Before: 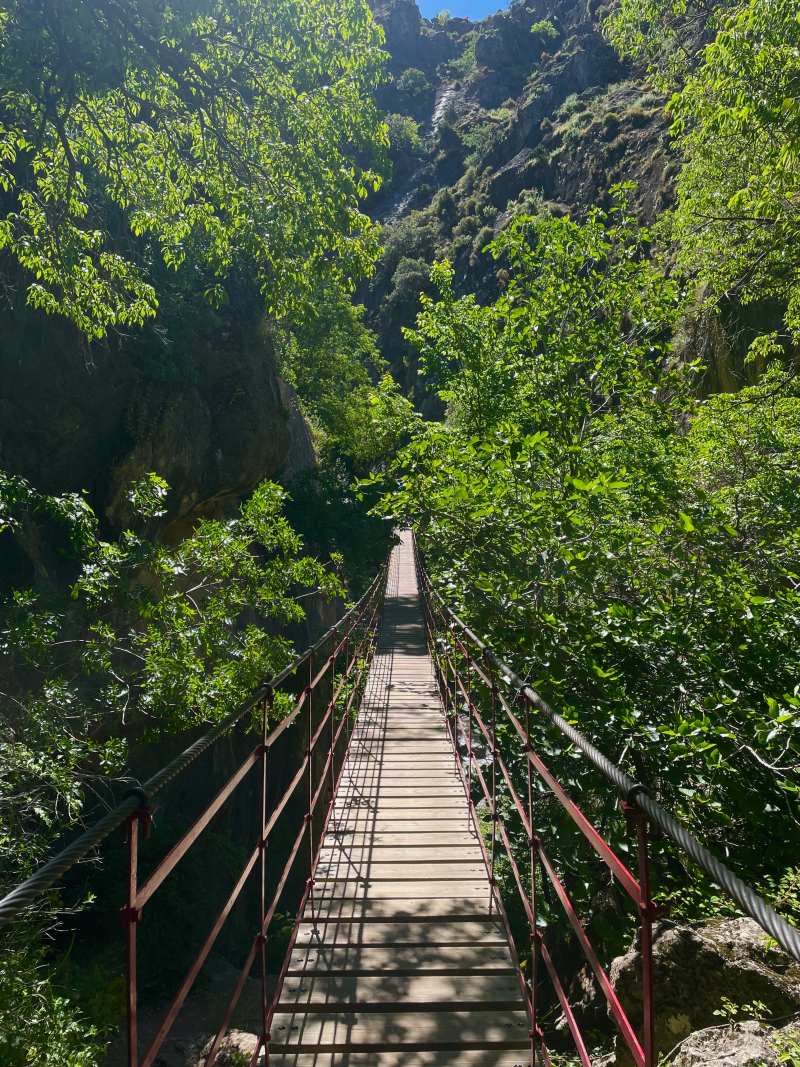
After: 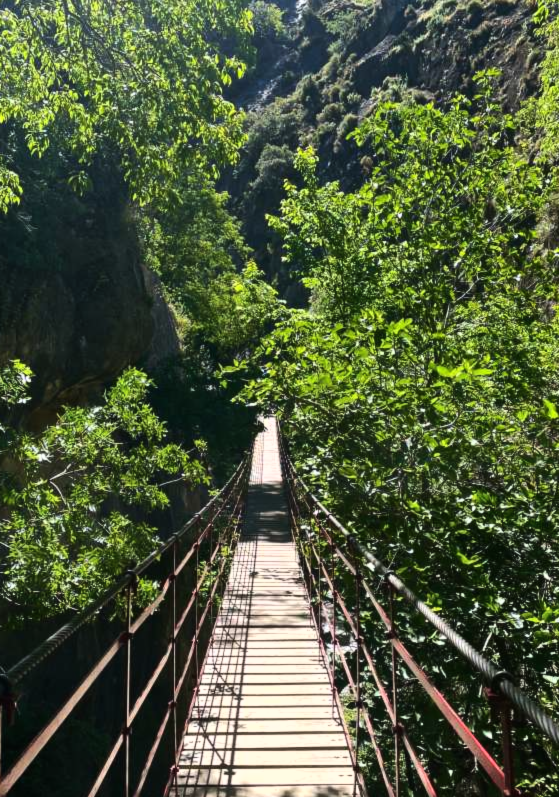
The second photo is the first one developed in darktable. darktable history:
shadows and highlights: shadows 37.27, highlights -28.18, soften with gaussian
lowpass: radius 0.5, unbound 0
crop and rotate: left 17.046%, top 10.659%, right 12.989%, bottom 14.553%
tone equalizer: -8 EV -0.75 EV, -7 EV -0.7 EV, -6 EV -0.6 EV, -5 EV -0.4 EV, -3 EV 0.4 EV, -2 EV 0.6 EV, -1 EV 0.7 EV, +0 EV 0.75 EV, edges refinement/feathering 500, mask exposure compensation -1.57 EV, preserve details no
